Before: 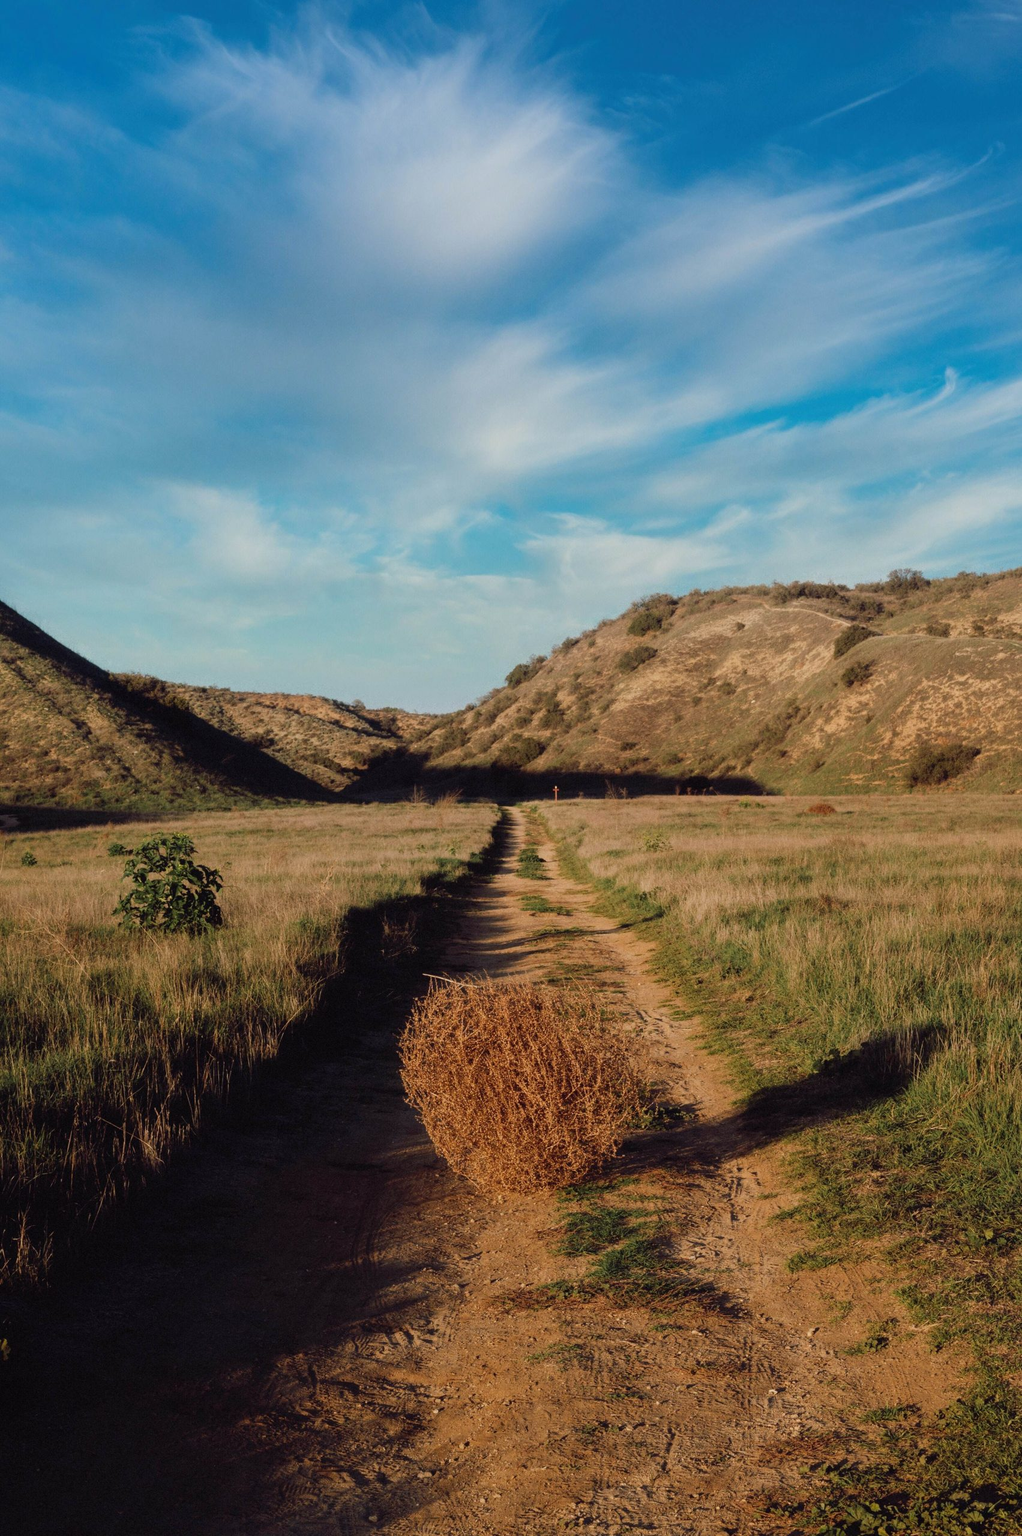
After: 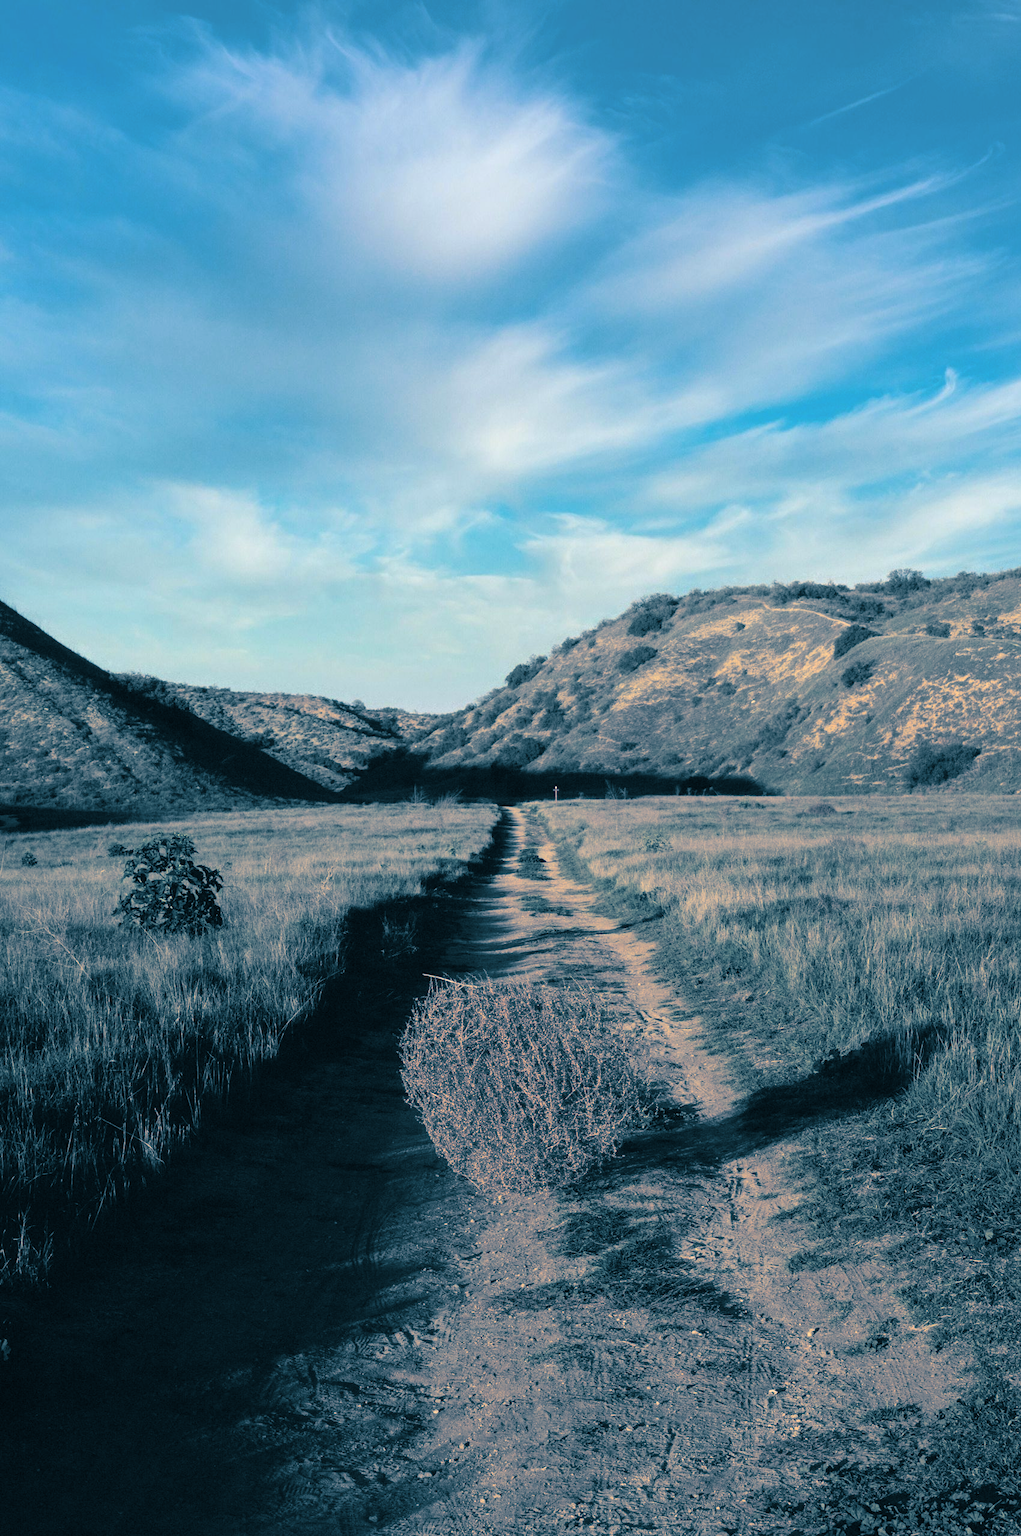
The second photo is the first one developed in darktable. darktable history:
split-toning: shadows › hue 212.4°, balance -70
exposure: exposure 0.493 EV, compensate highlight preservation false
